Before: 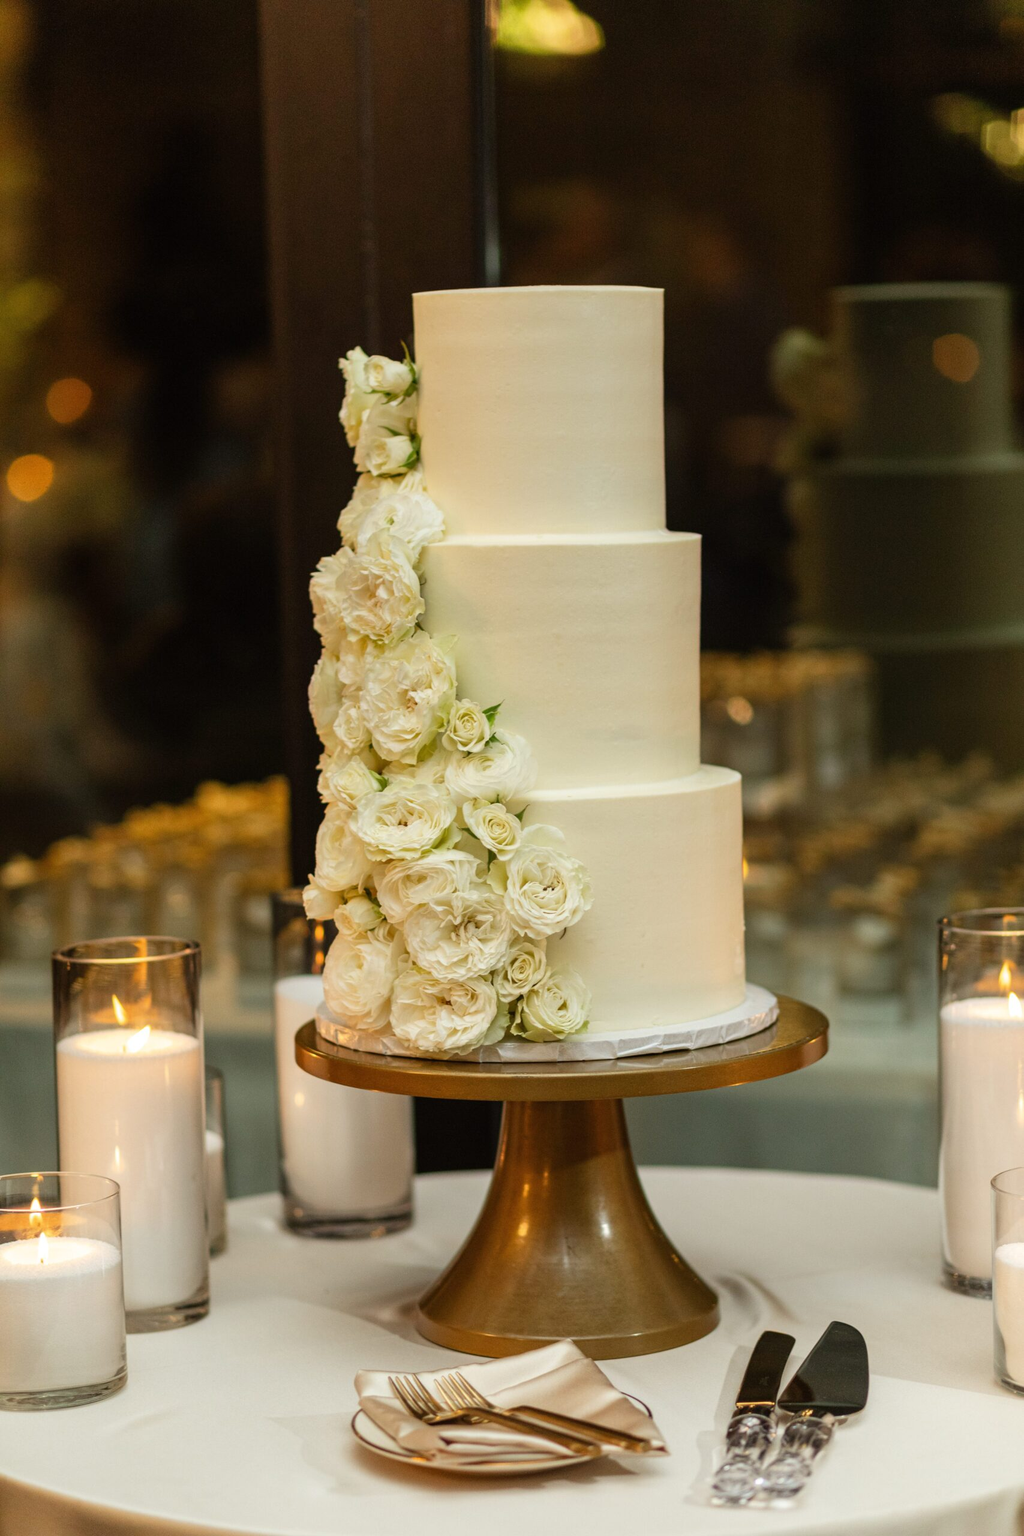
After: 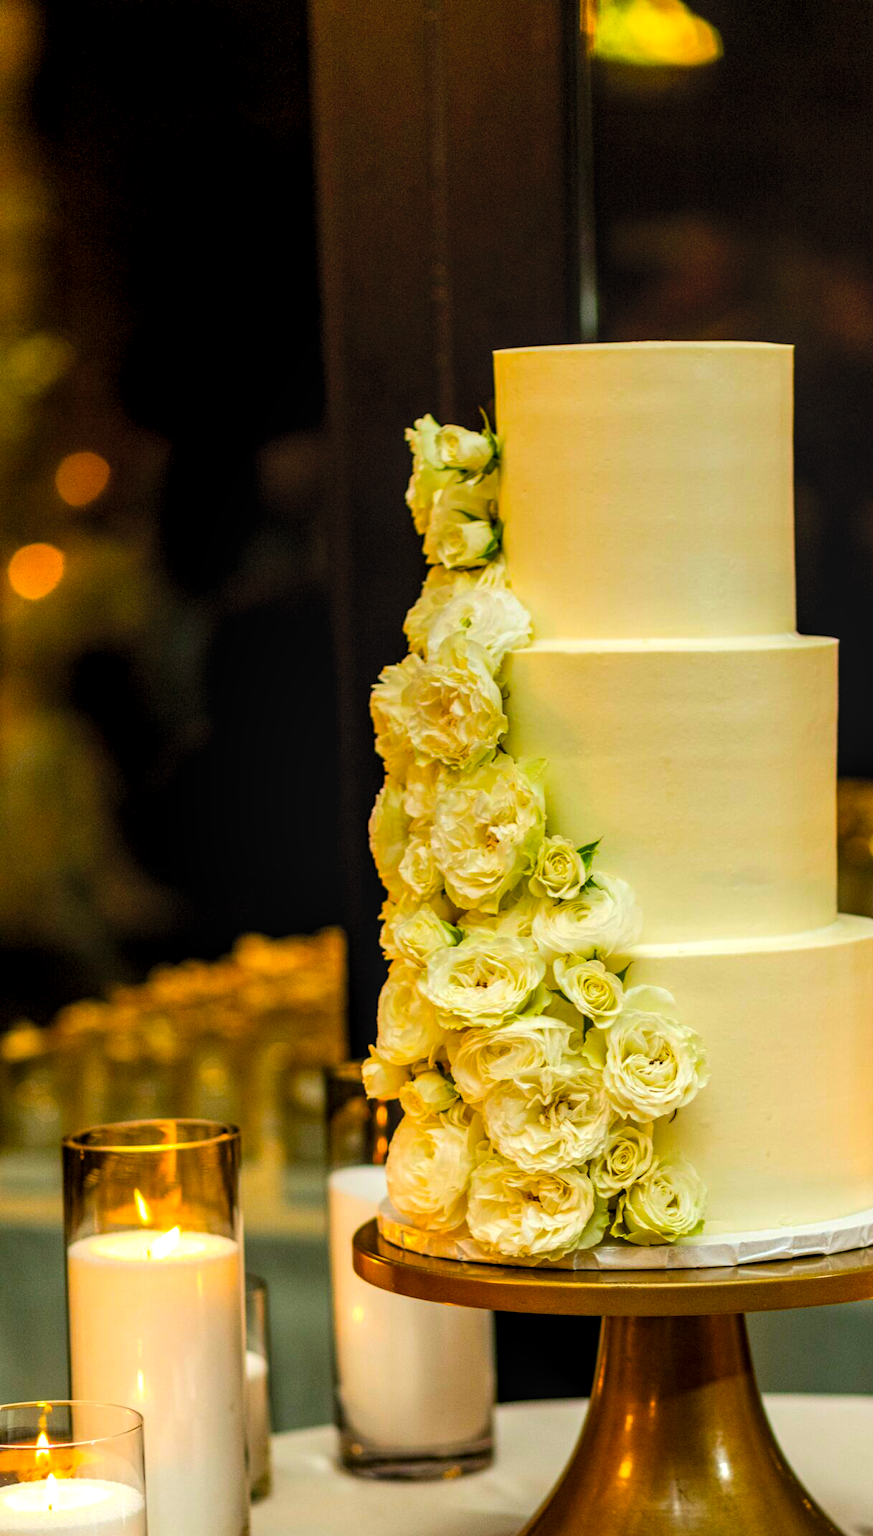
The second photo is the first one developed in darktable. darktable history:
contrast brightness saturation: brightness 0.092, saturation 0.195
local contrast: on, module defaults
tone equalizer: -8 EV -0.776 EV, -7 EV -0.684 EV, -6 EV -0.622 EV, -5 EV -0.362 EV, -3 EV 0.395 EV, -2 EV 0.6 EV, -1 EV 0.684 EV, +0 EV 0.741 EV, edges refinement/feathering 500, mask exposure compensation -1.57 EV, preserve details no
shadows and highlights: radius 122.3, shadows 21.69, white point adjustment -9.64, highlights -13.44, soften with gaussian
crop: right 28.6%, bottom 16.292%
color balance rgb: global offset › luminance -0.301%, global offset › hue 258.35°, perceptual saturation grading › global saturation 39.092%, global vibrance 20%
